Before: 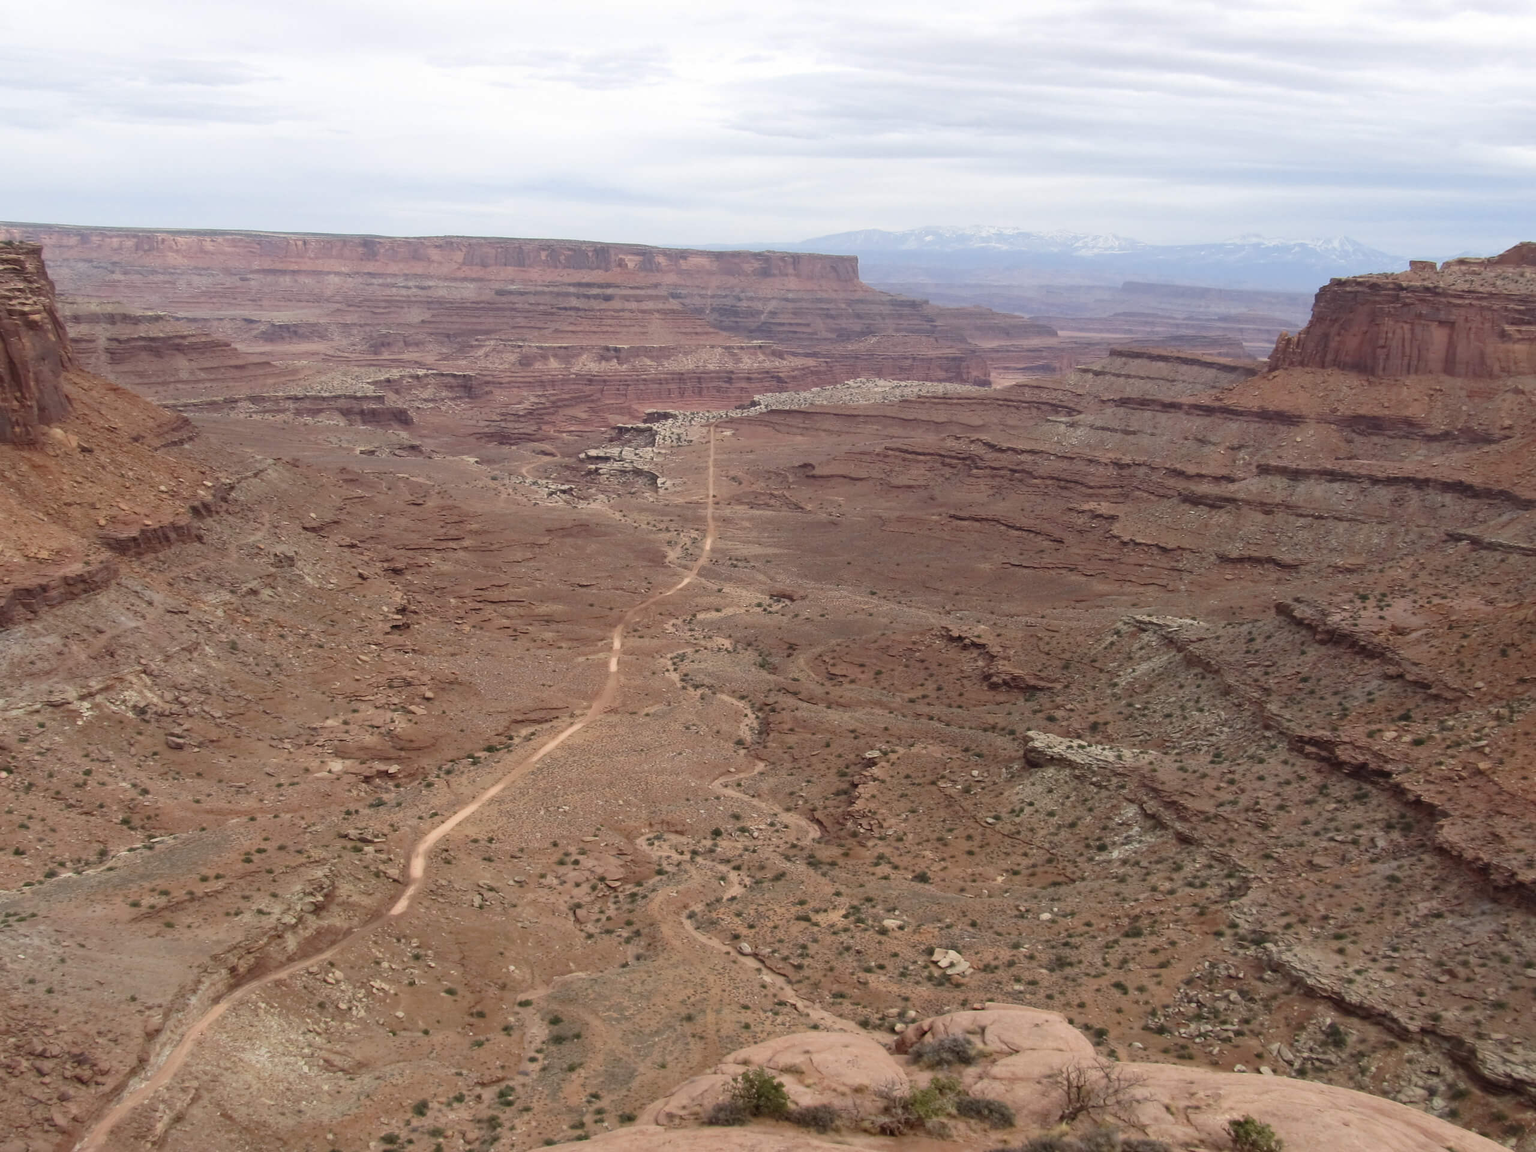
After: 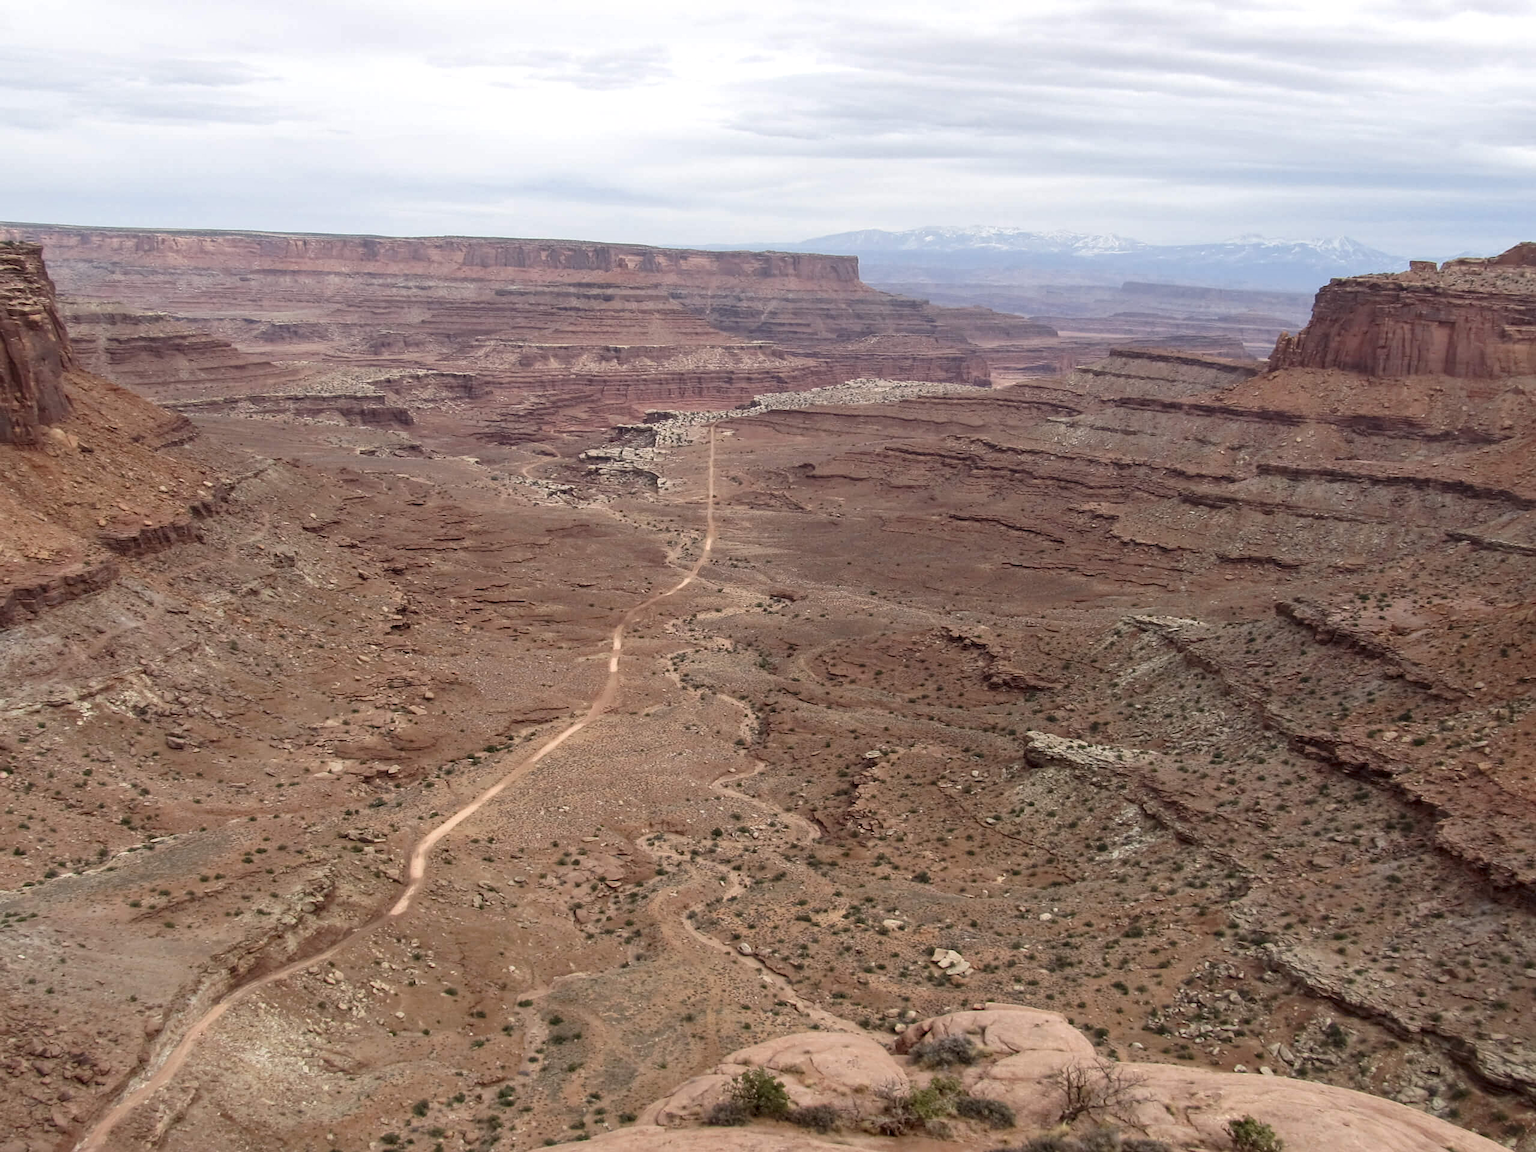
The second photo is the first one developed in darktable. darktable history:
sharpen: amount 0.2
local contrast: detail 130%
